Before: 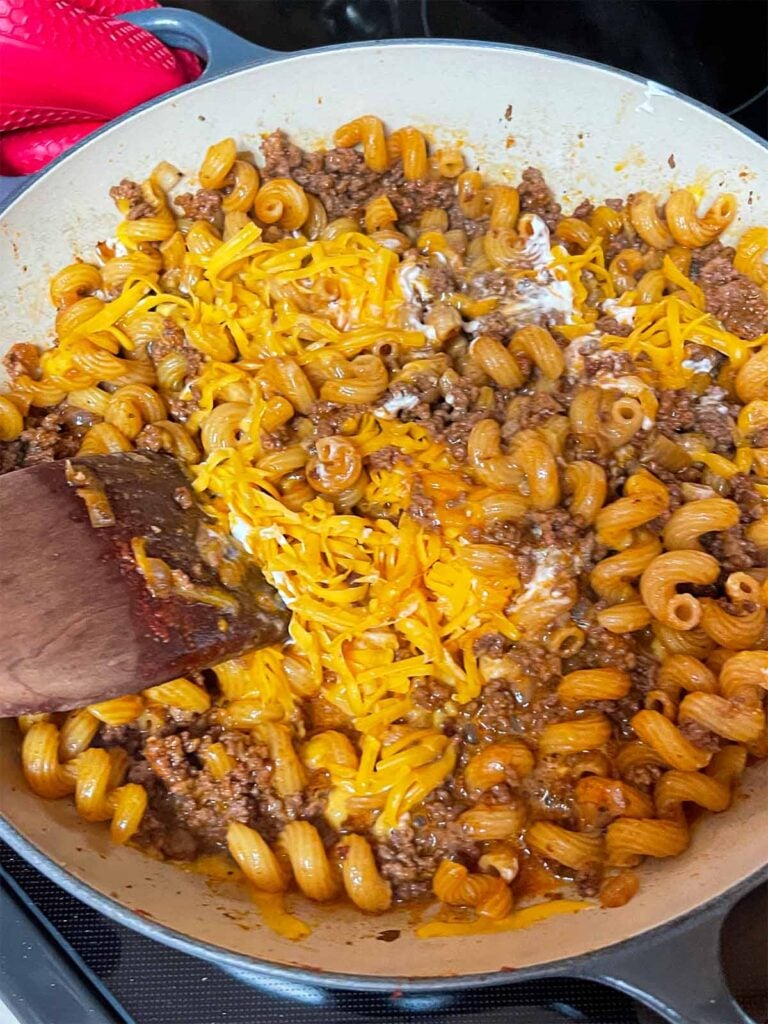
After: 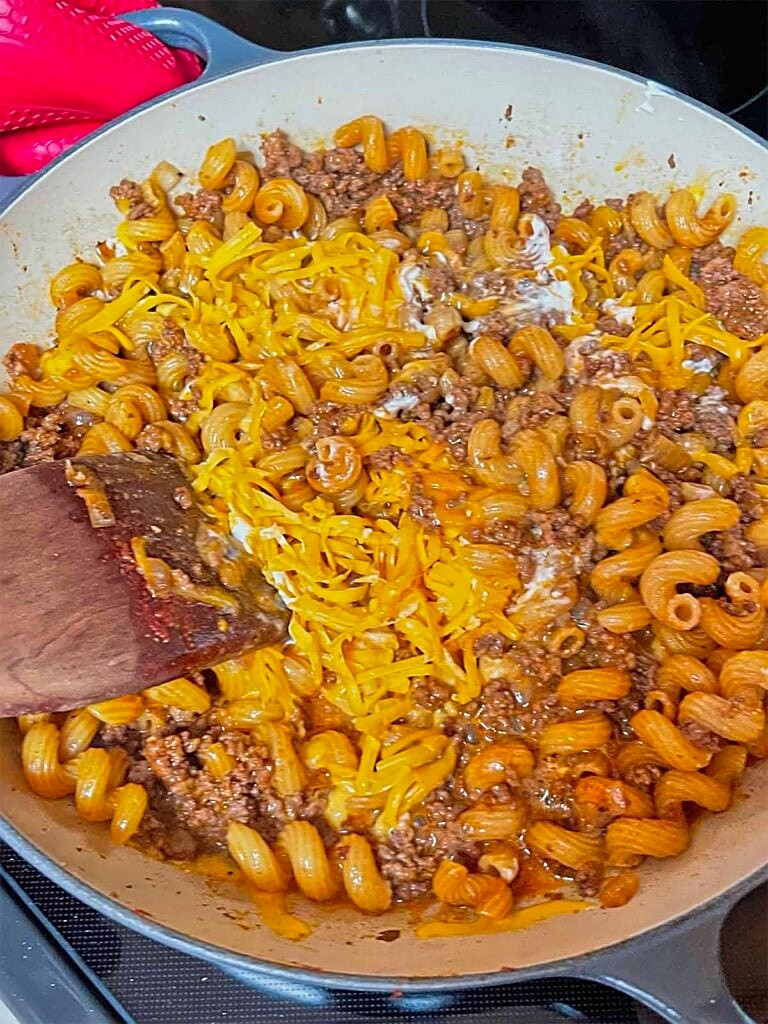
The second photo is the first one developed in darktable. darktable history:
exposure: black level correction 0, exposure 0.7 EV, compensate exposure bias true, compensate highlight preservation false
tone equalizer: -8 EV -0.002 EV, -7 EV 0.005 EV, -6 EV -0.008 EV, -5 EV 0.007 EV, -4 EV -0.042 EV, -3 EV -0.233 EV, -2 EV -0.662 EV, -1 EV -0.983 EV, +0 EV -0.969 EV, smoothing diameter 2%, edges refinement/feathering 20, mask exposure compensation -1.57 EV, filter diffusion 5
sharpen: on, module defaults
white balance: emerald 1
color correction: saturation 1.1
